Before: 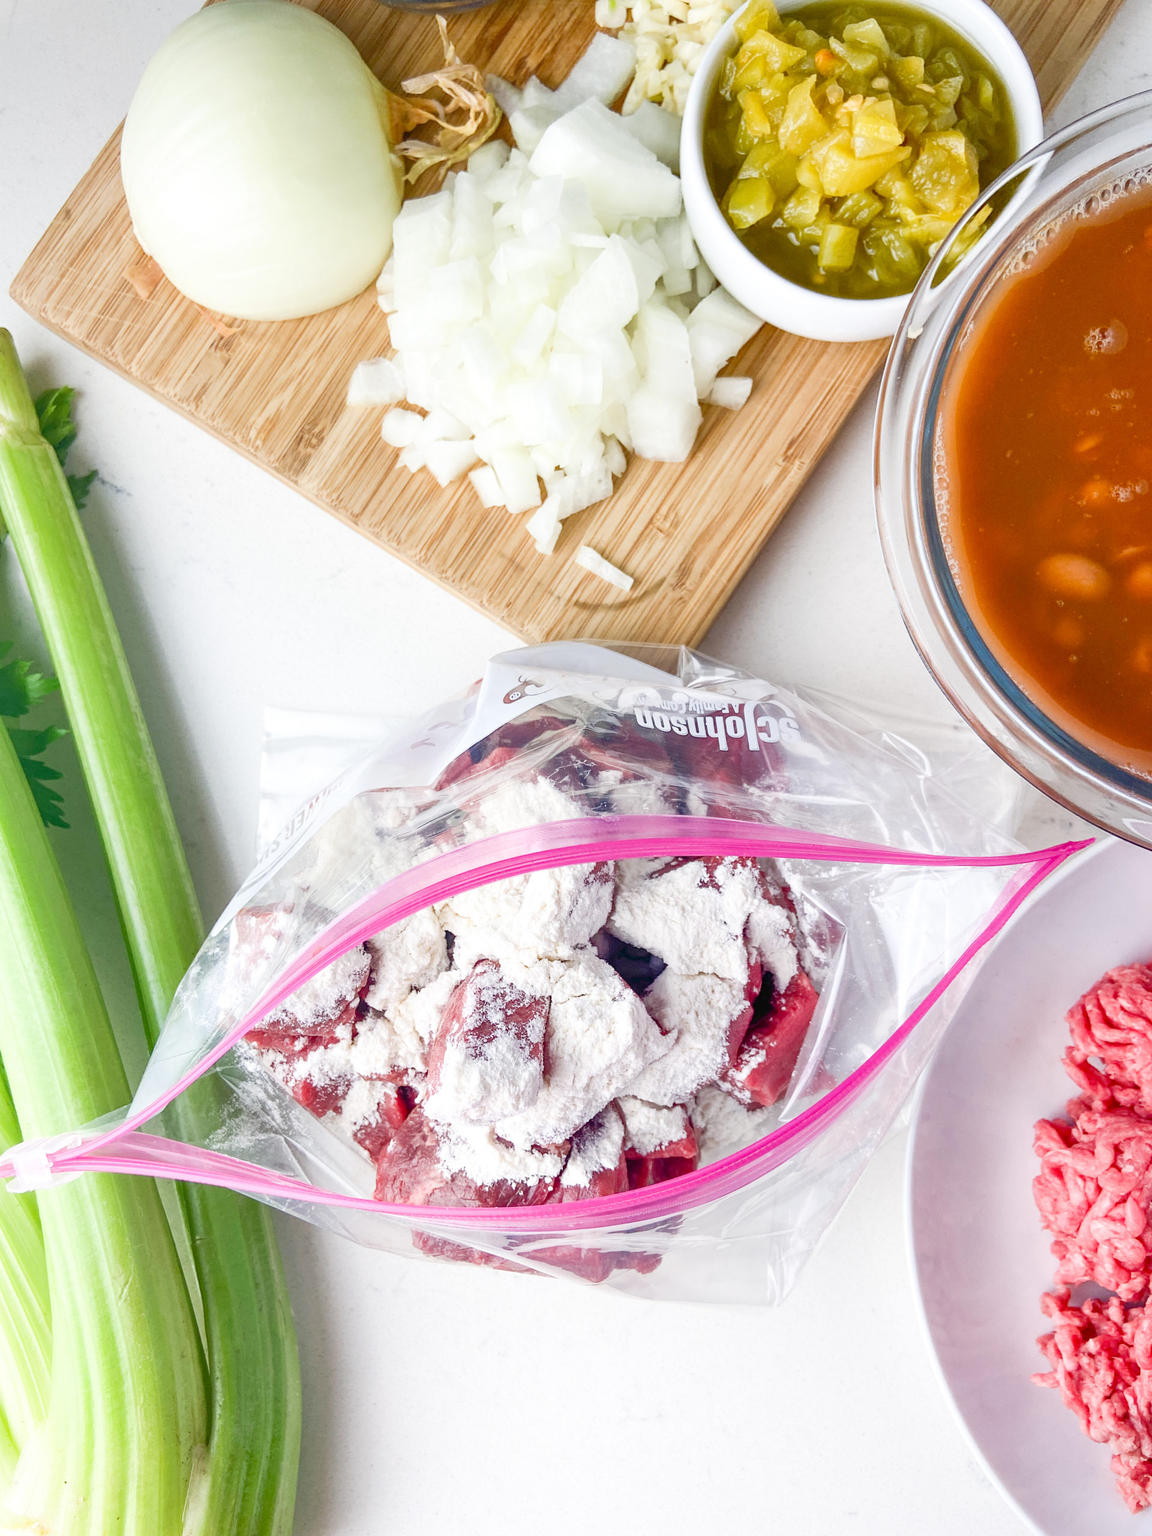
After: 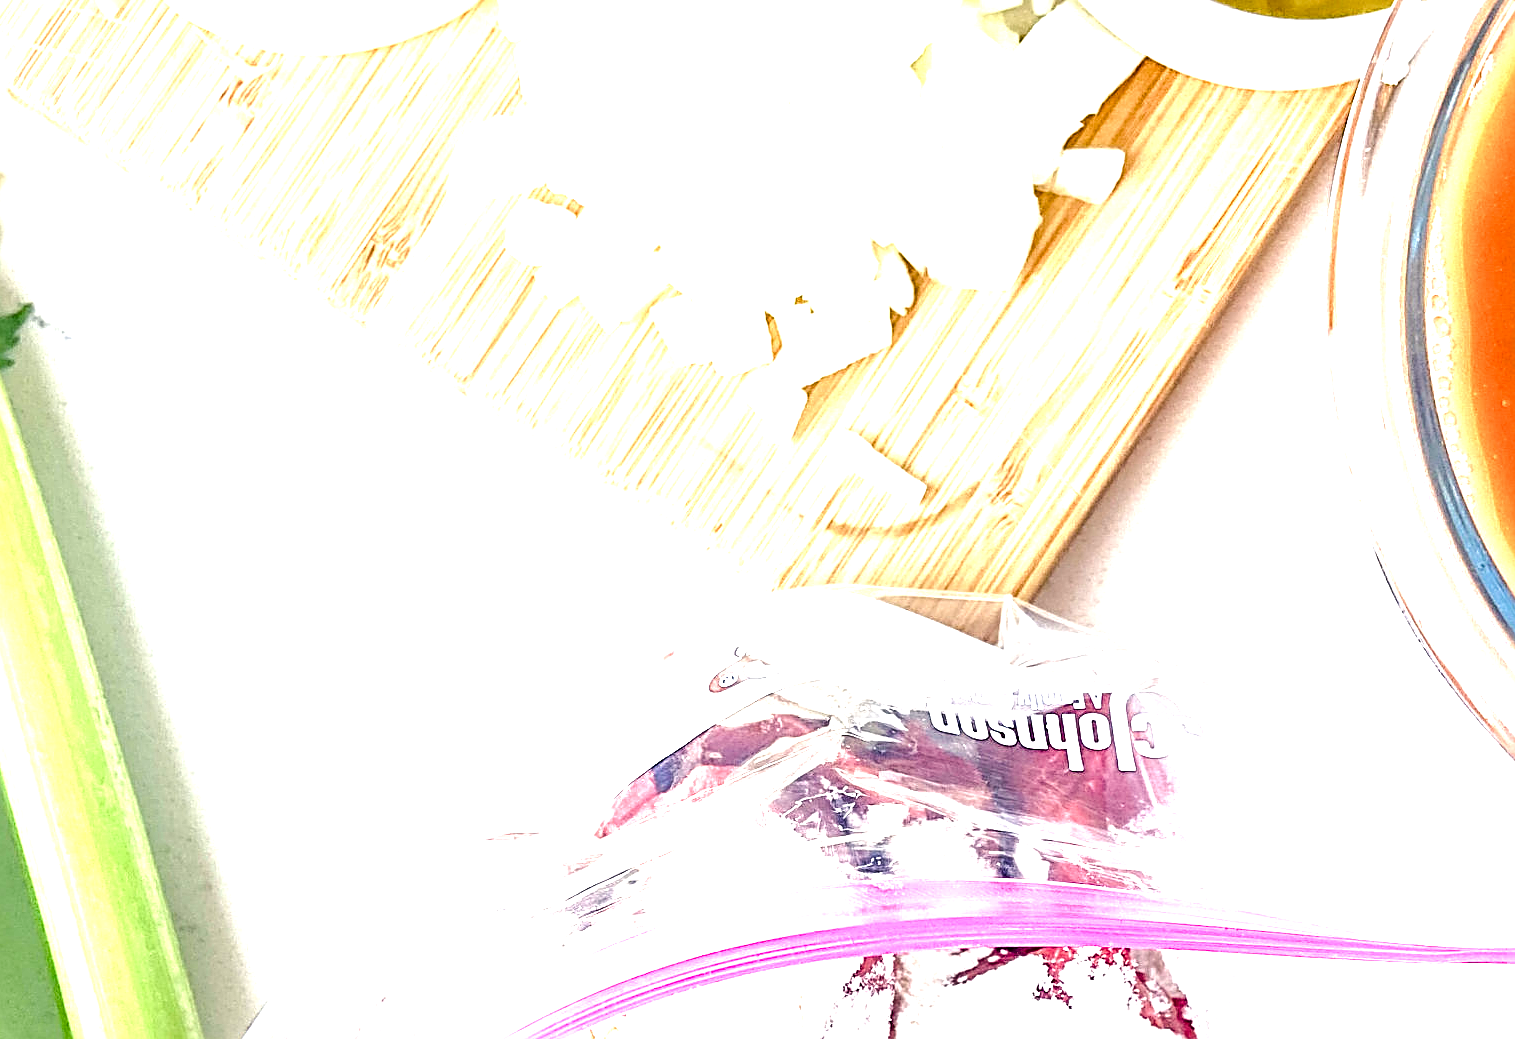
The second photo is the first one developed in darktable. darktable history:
exposure: black level correction 0, exposure 1.098 EV, compensate exposure bias true, compensate highlight preservation false
sharpen: radius 3.032, amount 0.774
crop: left 6.785%, top 18.774%, right 14.284%, bottom 40.61%
color balance rgb: highlights gain › chroma 2.068%, highlights gain › hue 71.62°, perceptual saturation grading › global saturation 20%, perceptual saturation grading › highlights -50.04%, perceptual saturation grading › shadows 30.26%, perceptual brilliance grading › highlights 17.418%, perceptual brilliance grading › mid-tones 31.499%, perceptual brilliance grading › shadows -31.197%, global vibrance 20%
